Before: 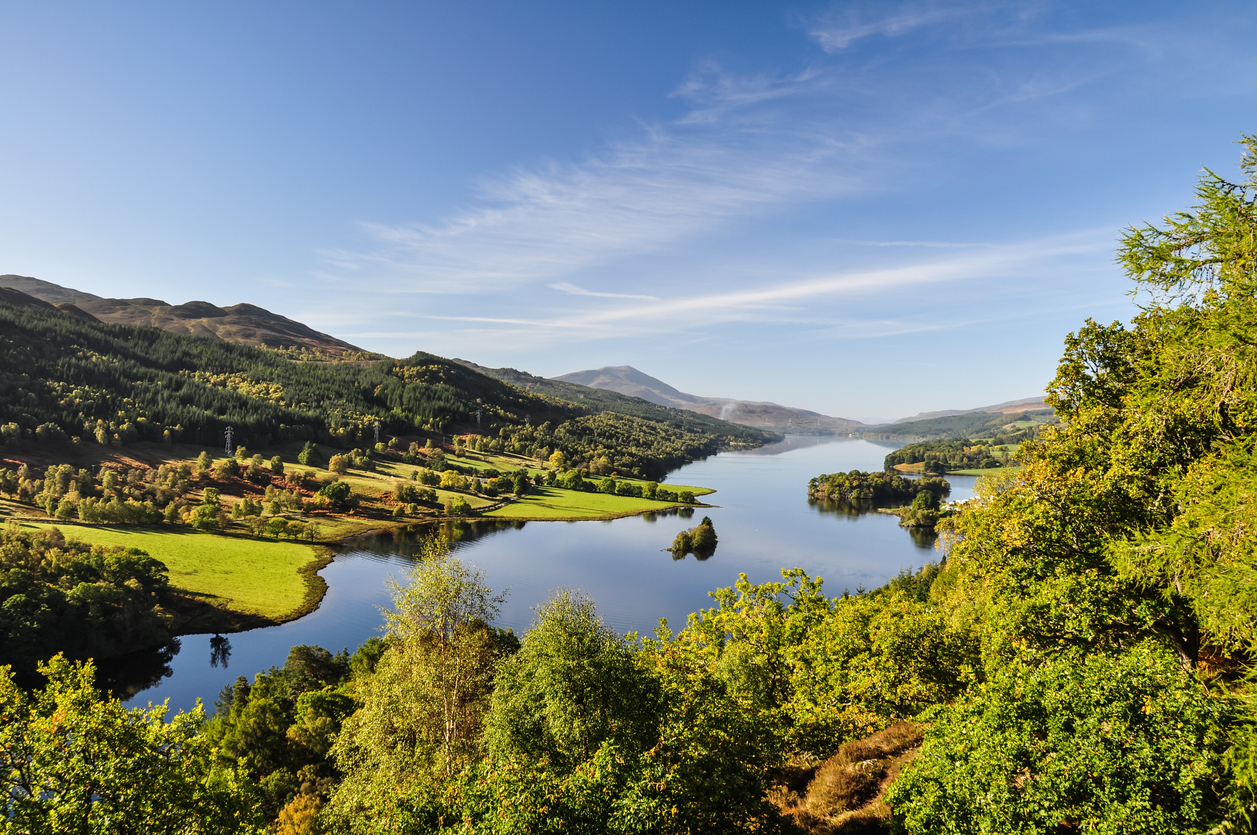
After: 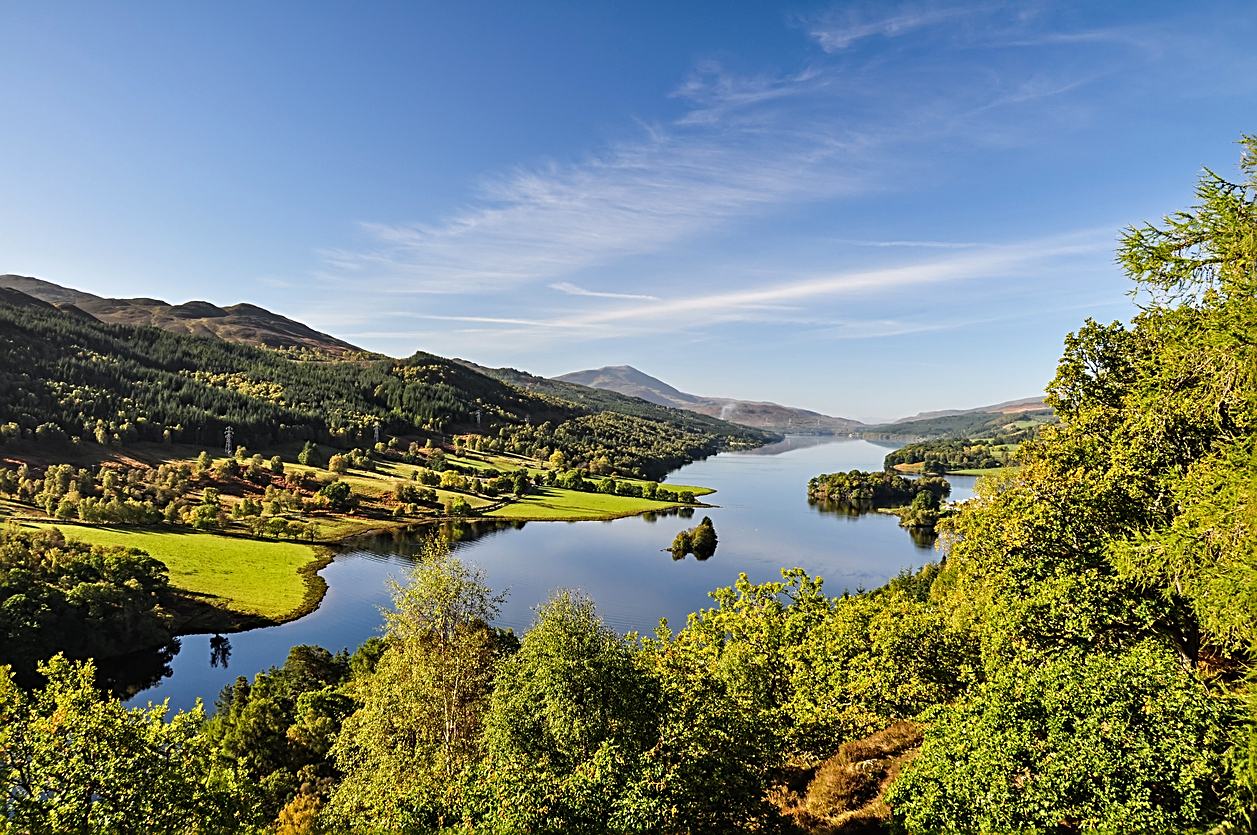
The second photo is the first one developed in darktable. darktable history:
sharpen: radius 2.536, amount 0.628
haze removal: compatibility mode true, adaptive false
